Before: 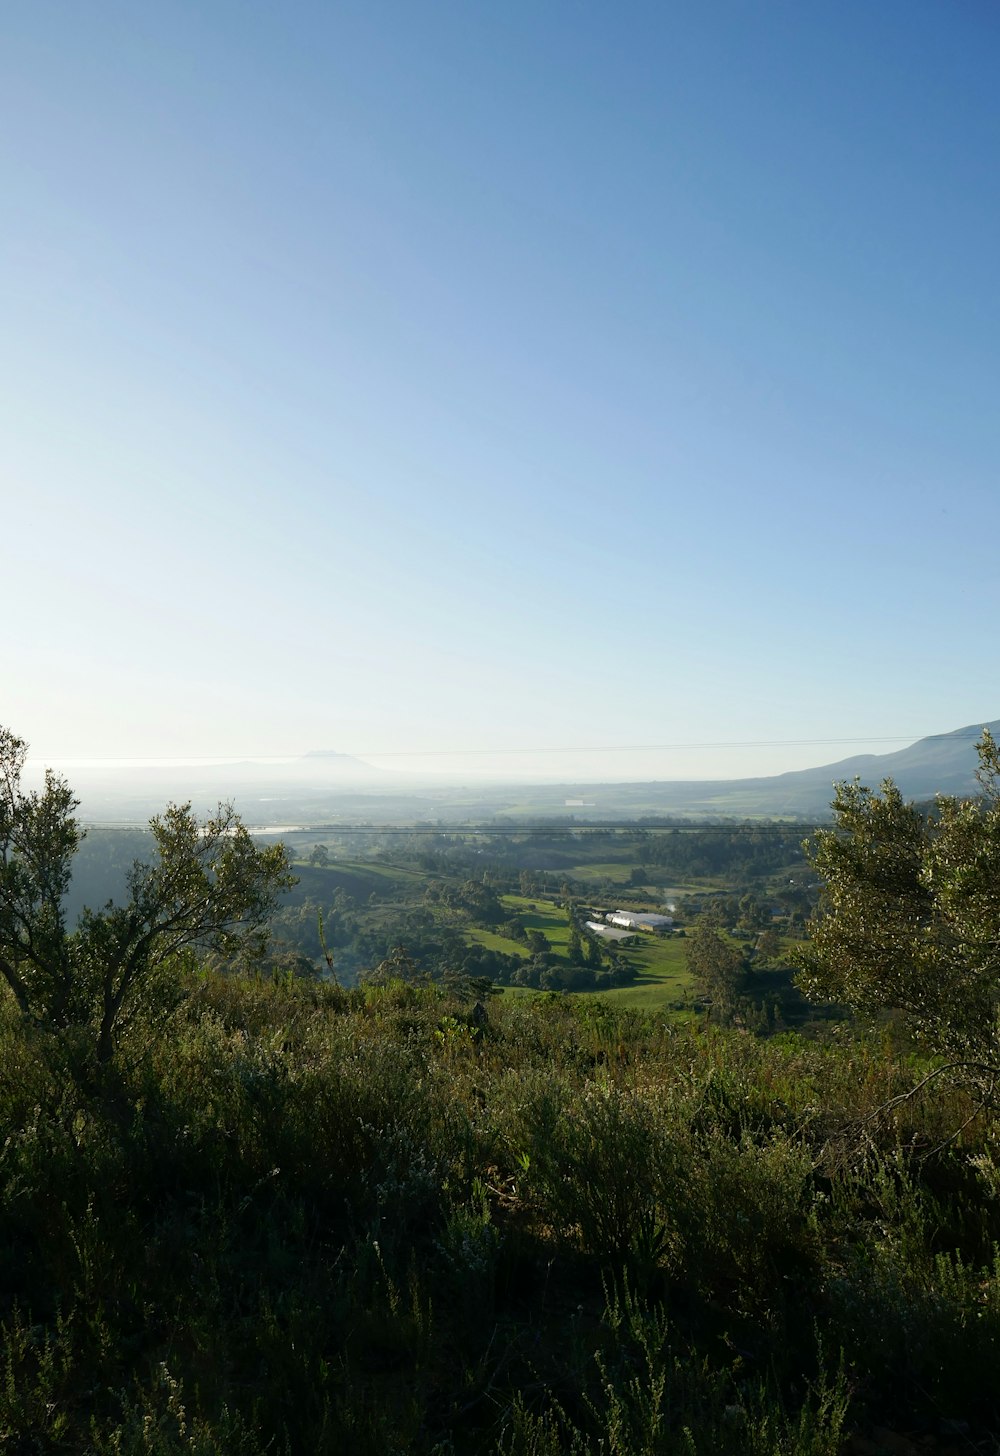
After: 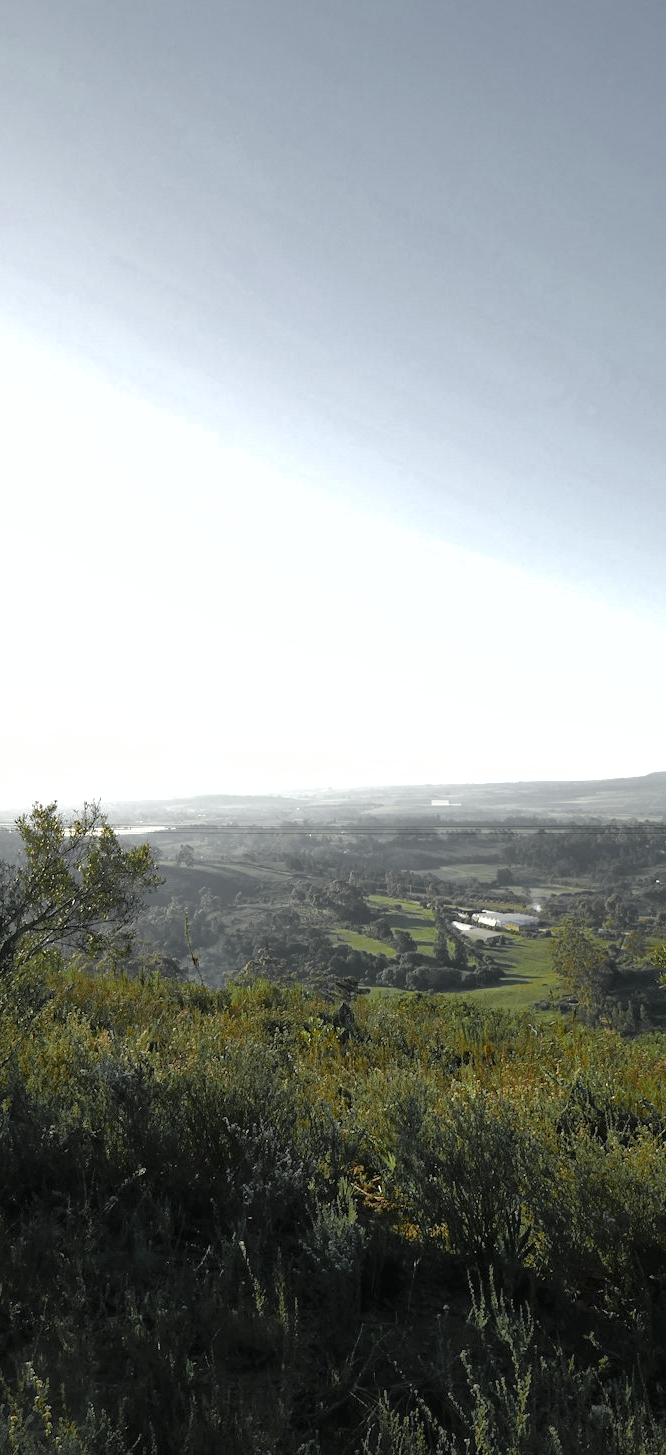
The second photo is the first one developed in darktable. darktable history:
color zones: curves: ch0 [(0.004, 0.388) (0.125, 0.392) (0.25, 0.404) (0.375, 0.5) (0.5, 0.5) (0.625, 0.5) (0.75, 0.5) (0.875, 0.5)]; ch1 [(0, 0.5) (0.125, 0.5) (0.25, 0.5) (0.375, 0.124) (0.524, 0.124) (0.645, 0.128) (0.789, 0.132) (0.914, 0.096) (0.998, 0.068)]
shadows and highlights: on, module defaults
exposure: black level correction 0, exposure 0.702 EV, compensate highlight preservation false
crop and rotate: left 13.416%, right 19.926%
